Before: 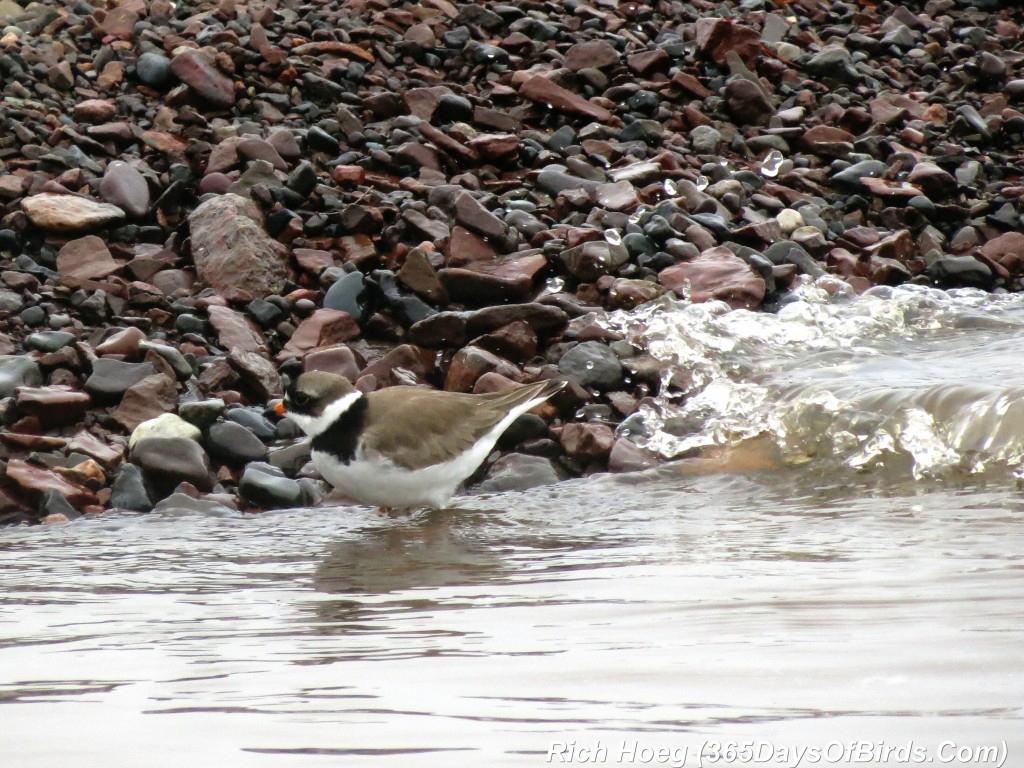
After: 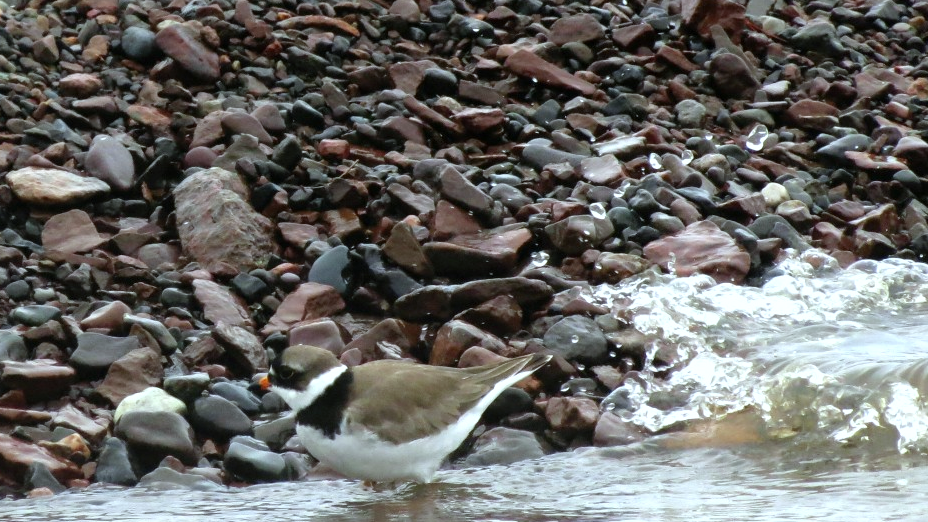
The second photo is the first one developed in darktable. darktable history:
exposure: exposure 0.2 EV, compensate highlight preservation false
crop: left 1.509%, top 3.452%, right 7.696%, bottom 28.452%
white balance: red 0.925, blue 1.046
